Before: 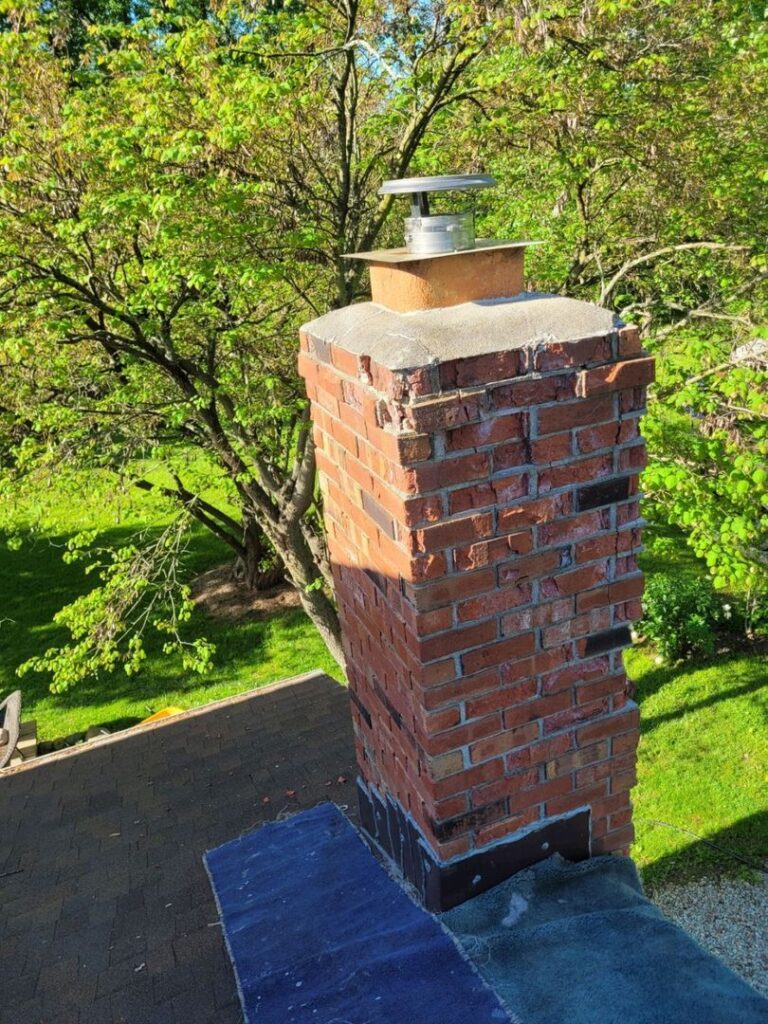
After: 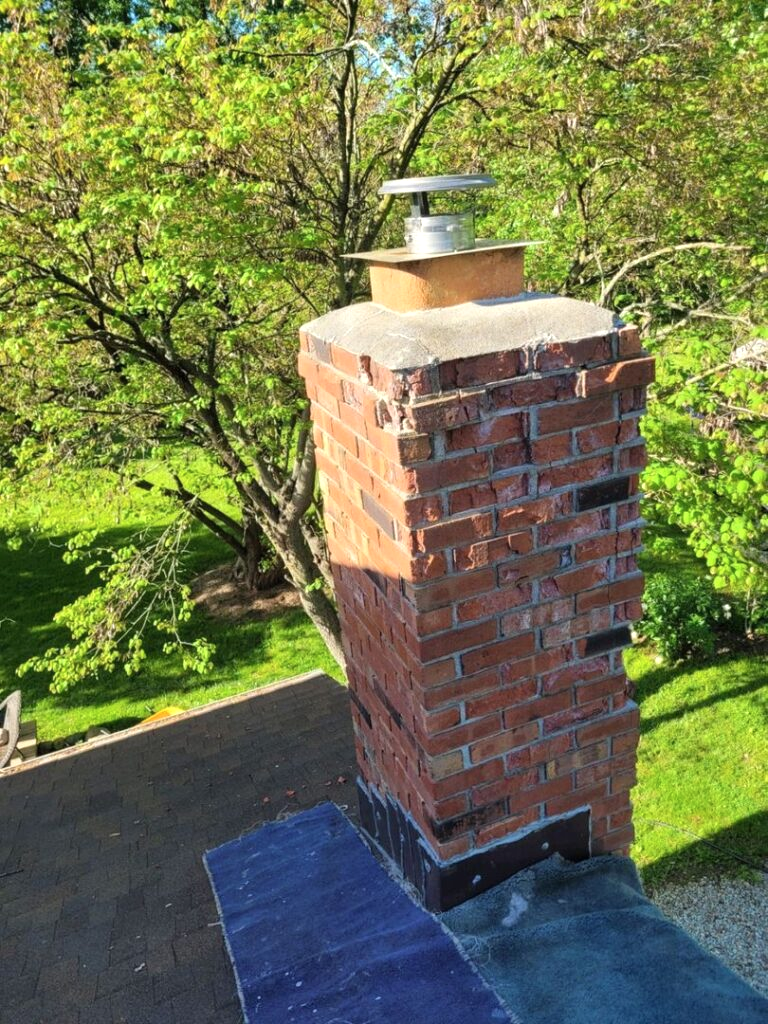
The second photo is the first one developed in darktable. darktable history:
shadows and highlights: radius 45.91, white point adjustment 6.73, compress 79.25%, soften with gaussian
